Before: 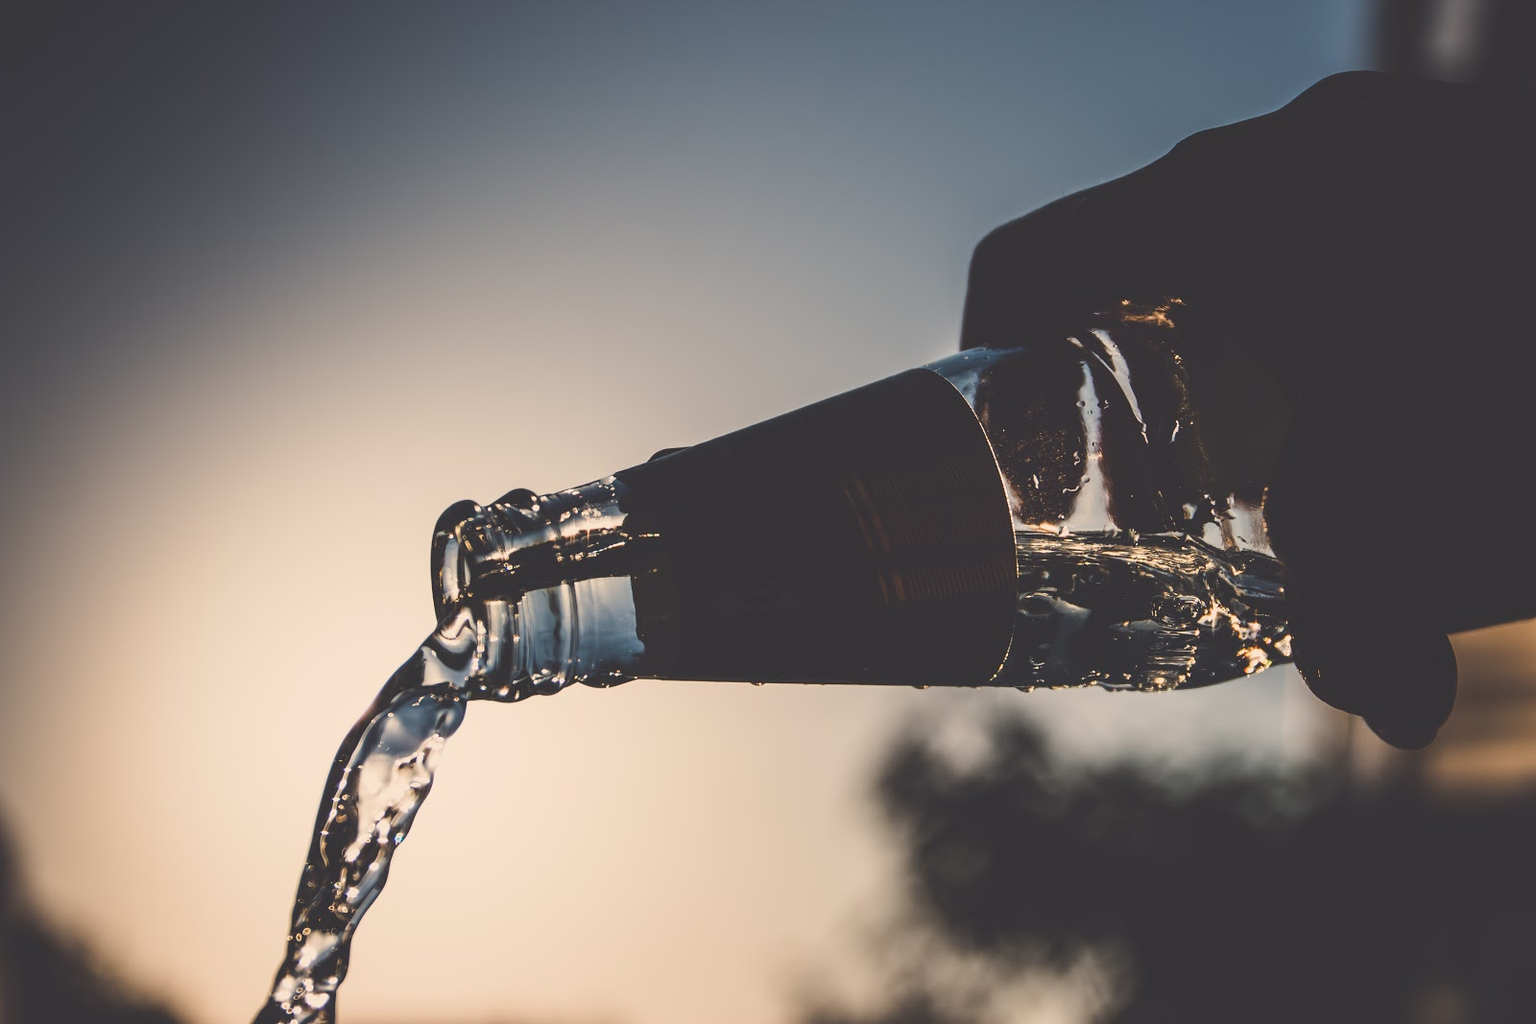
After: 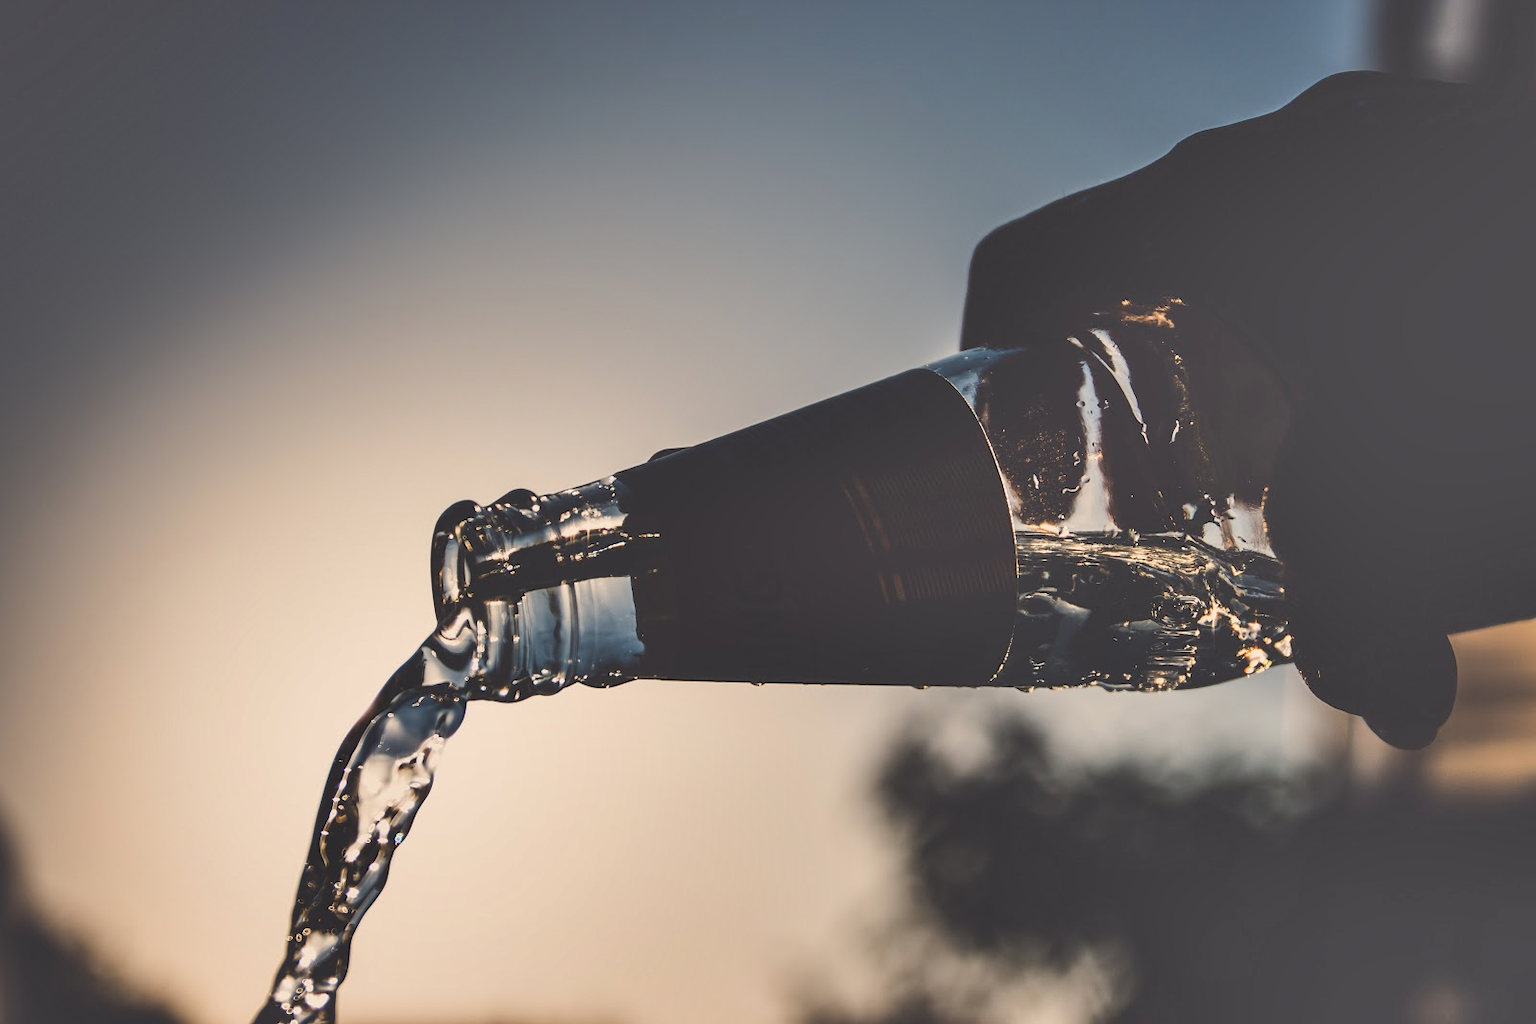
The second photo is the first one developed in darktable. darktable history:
shadows and highlights: shadows 60, soften with gaussian
contrast brightness saturation: saturation -0.05
